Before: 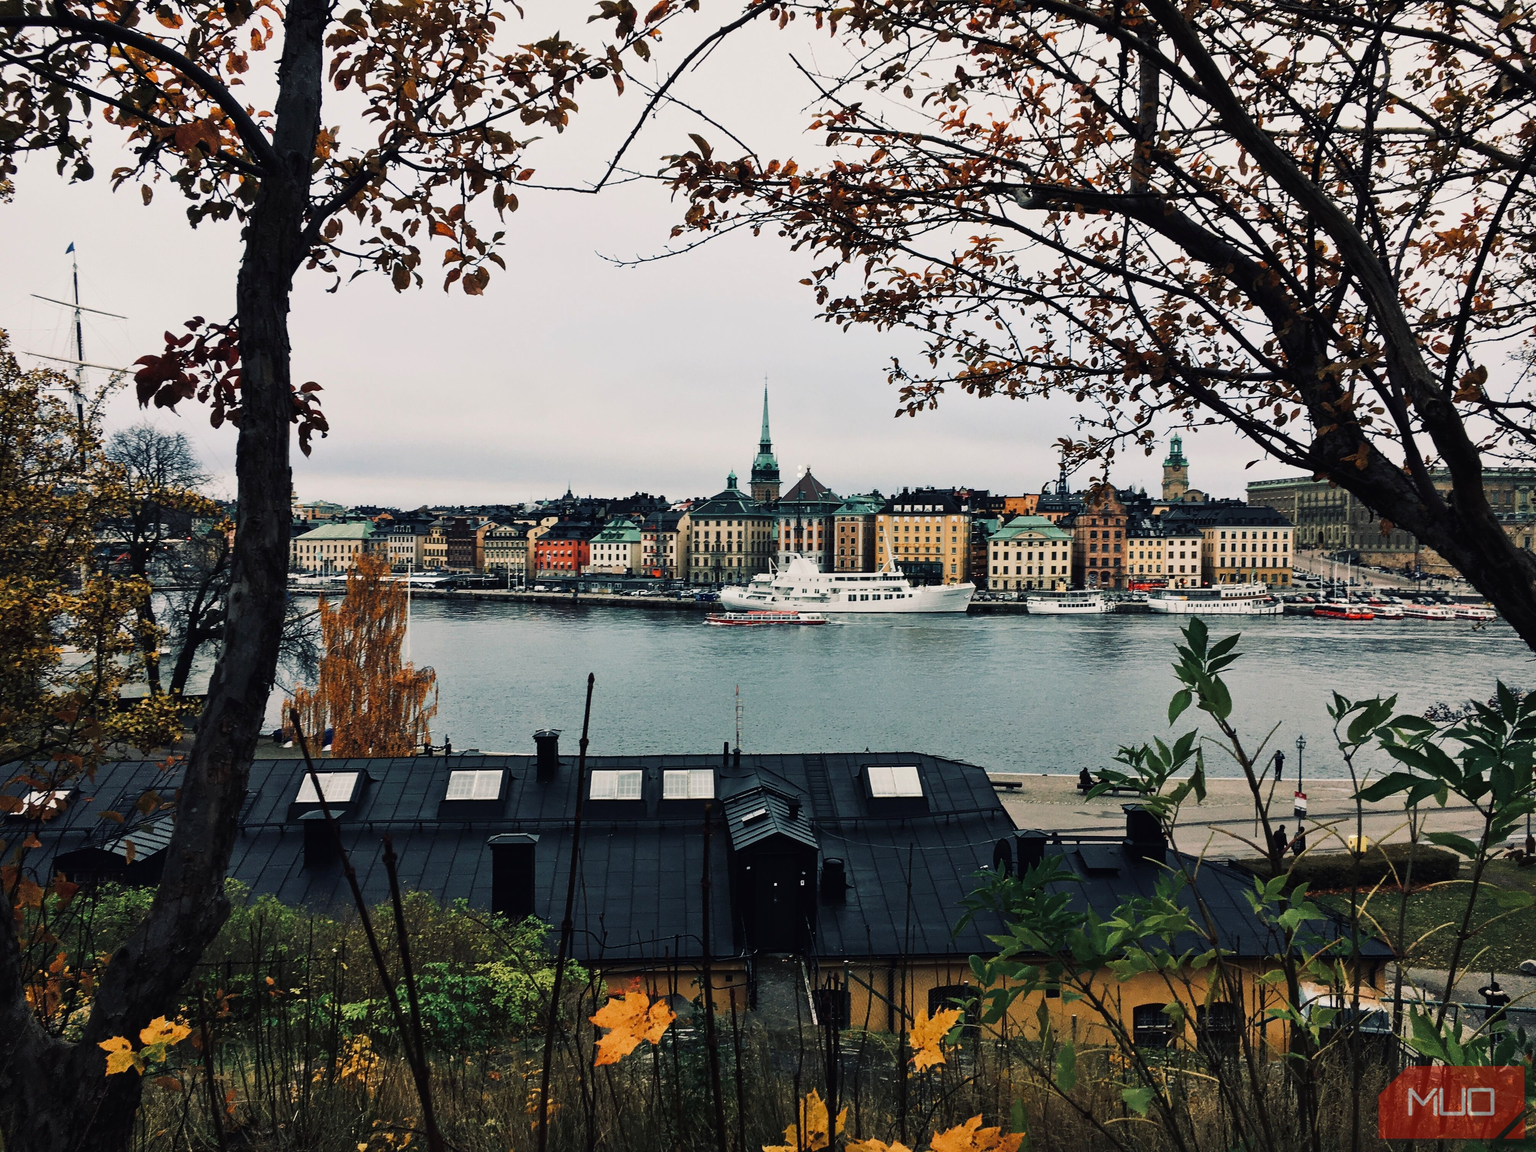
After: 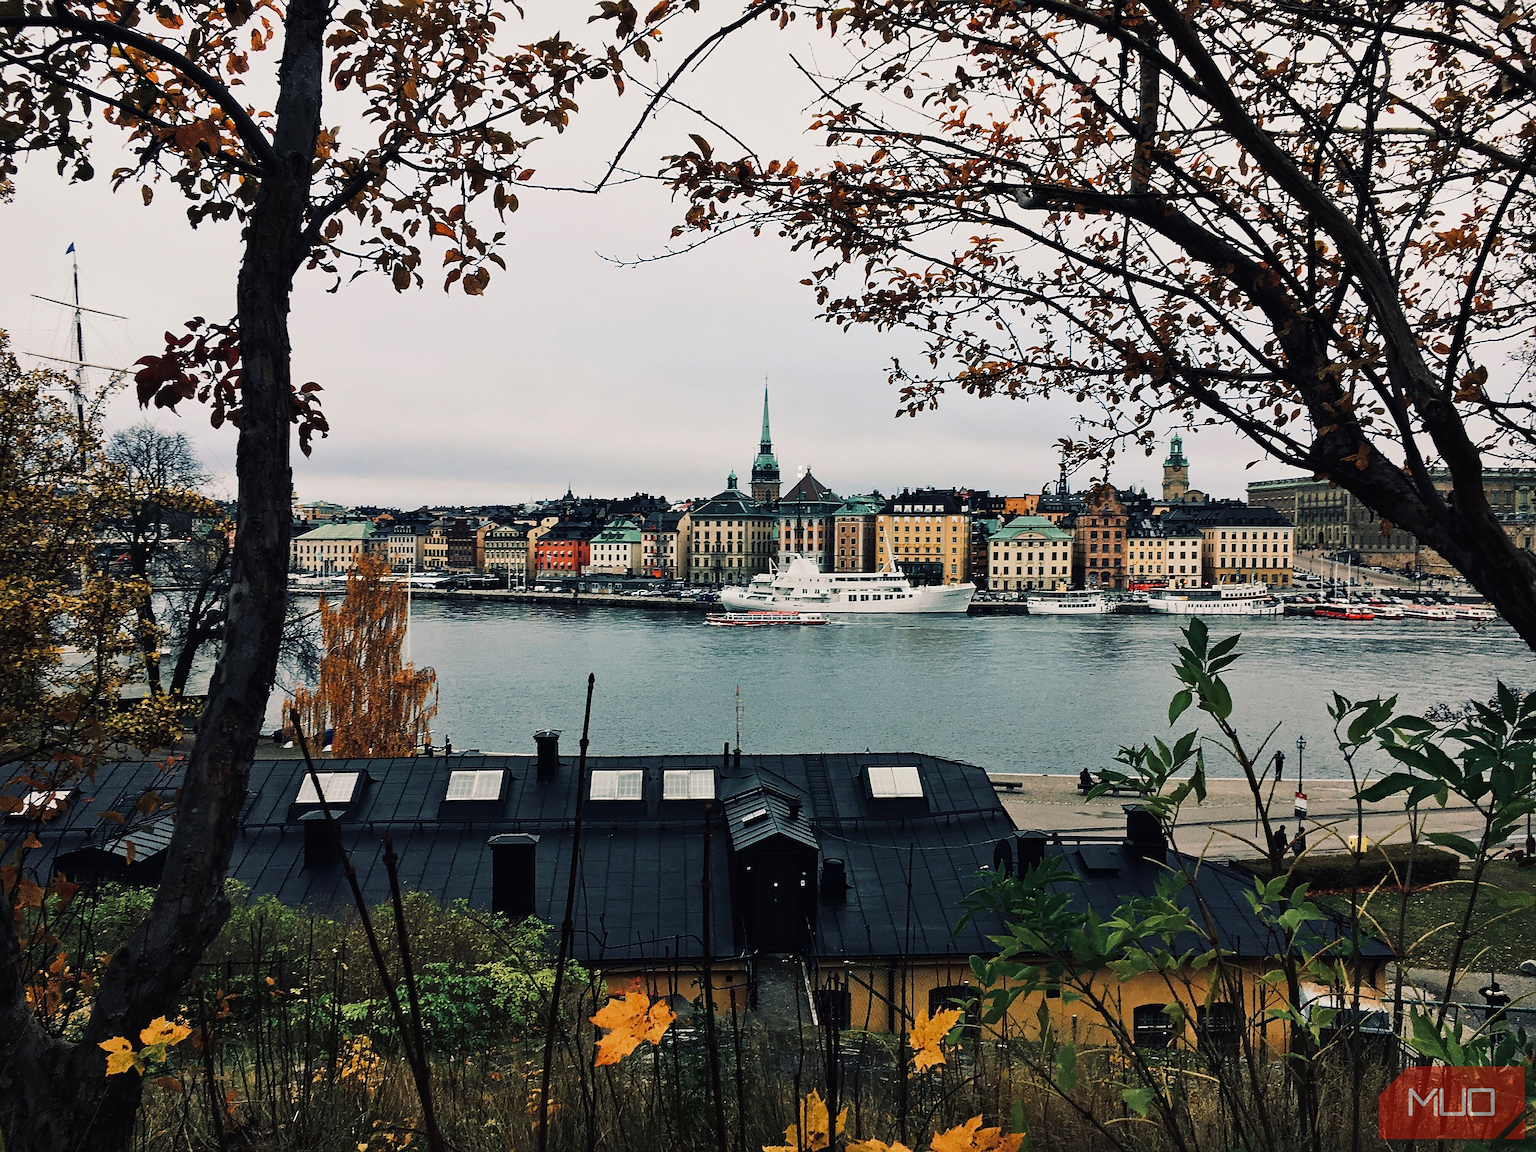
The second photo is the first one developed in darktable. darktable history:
sharpen: on, module defaults
haze removal: strength 0.12, distance 0.25, compatibility mode true, adaptive false
